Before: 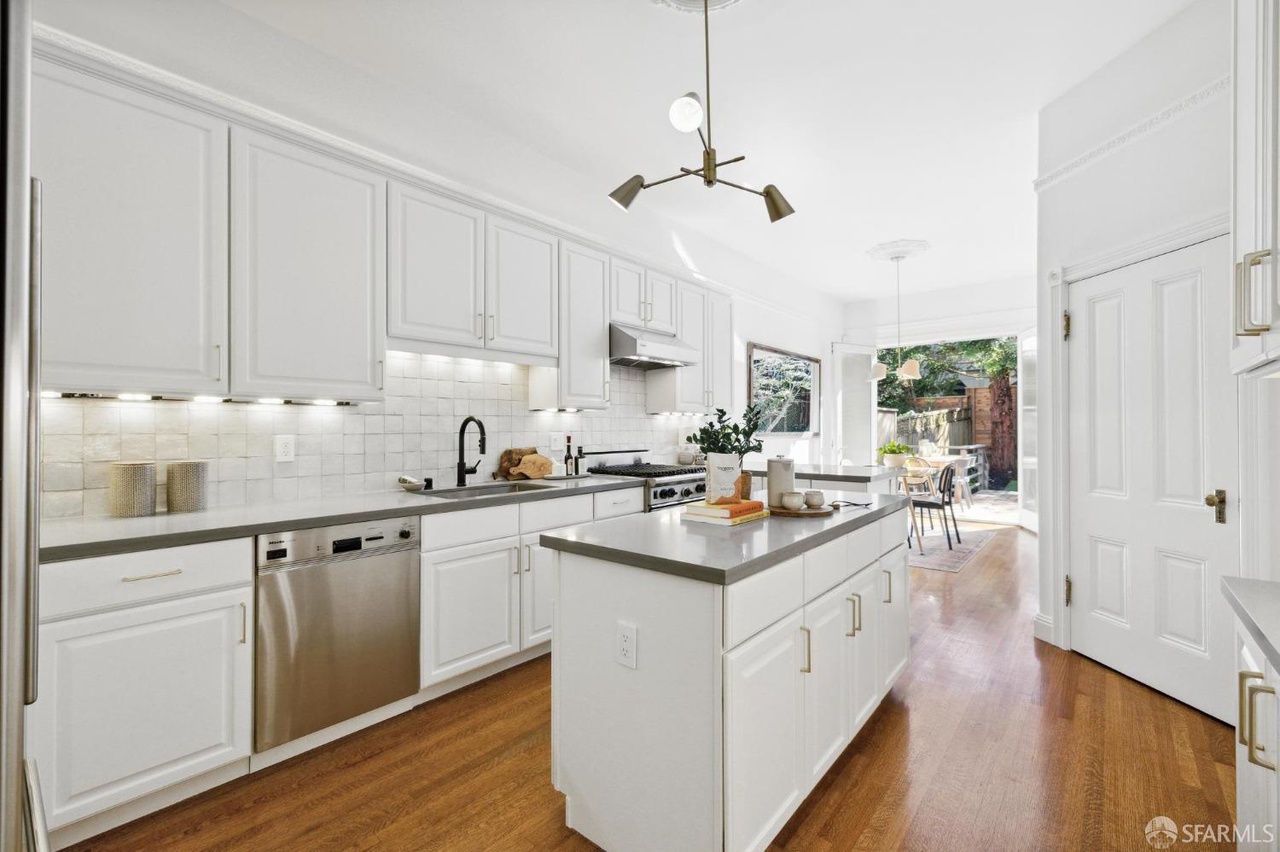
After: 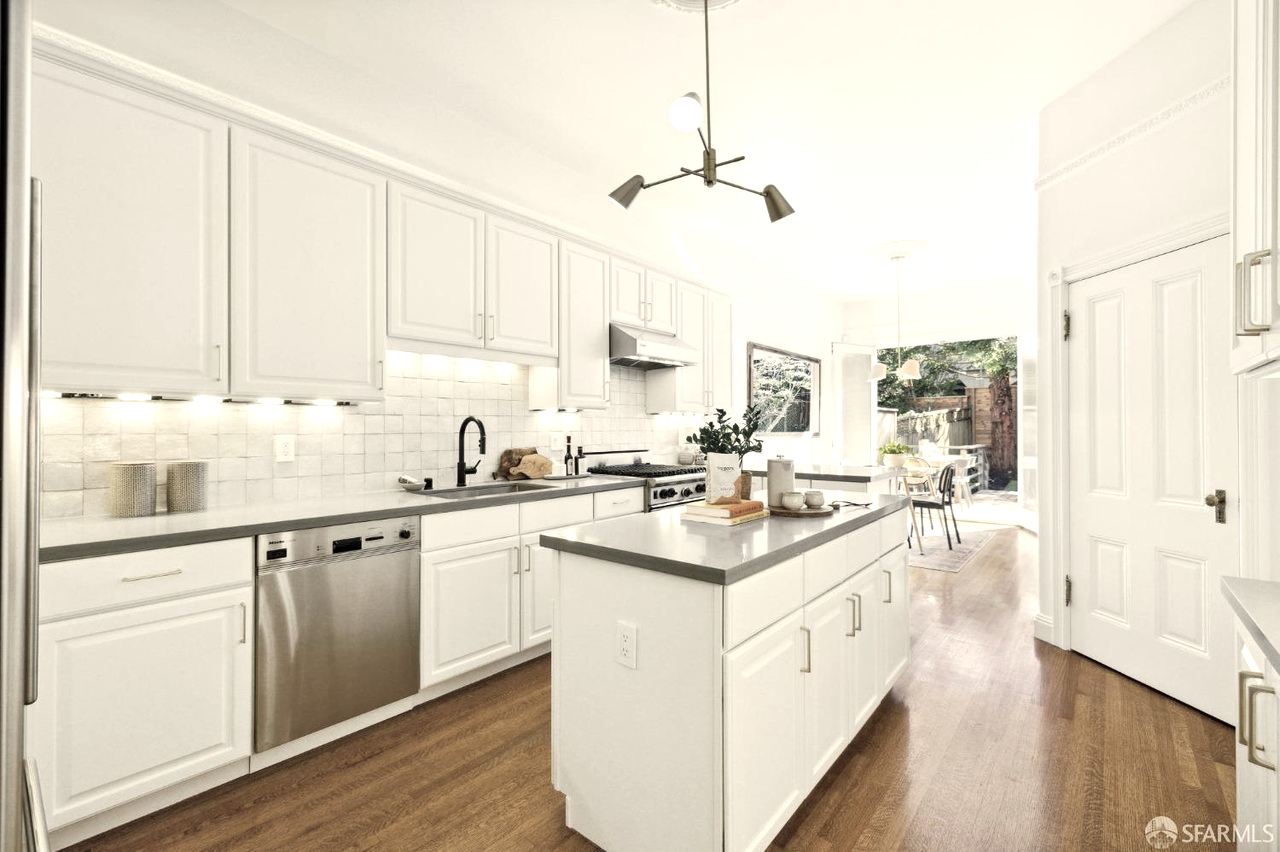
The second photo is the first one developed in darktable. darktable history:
exposure: black level correction 0.001, exposure 0.5 EV, compensate exposure bias true, compensate highlight preservation false
contrast brightness saturation: contrast 0.08, saturation 0.2
color correction: highlights a* 1.39, highlights b* 17.83
color zones: curves: ch0 [(0, 0.6) (0.129, 0.508) (0.193, 0.483) (0.429, 0.5) (0.571, 0.5) (0.714, 0.5) (0.857, 0.5) (1, 0.6)]; ch1 [(0, 0.481) (0.112, 0.245) (0.213, 0.223) (0.429, 0.233) (0.571, 0.231) (0.683, 0.242) (0.857, 0.296) (1, 0.481)]
